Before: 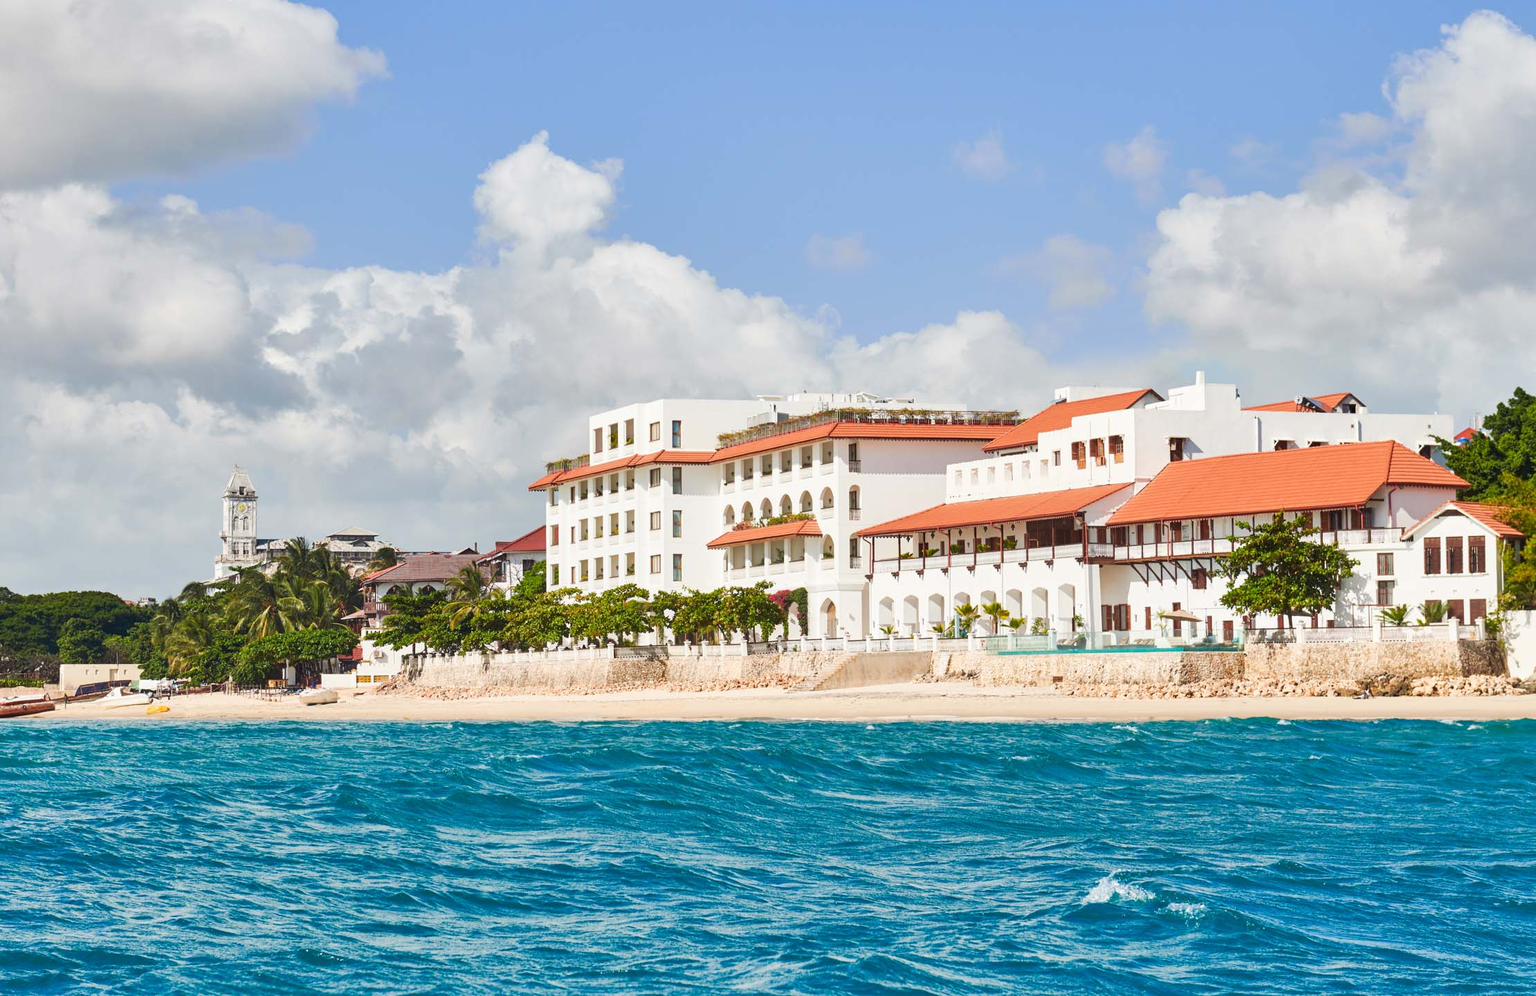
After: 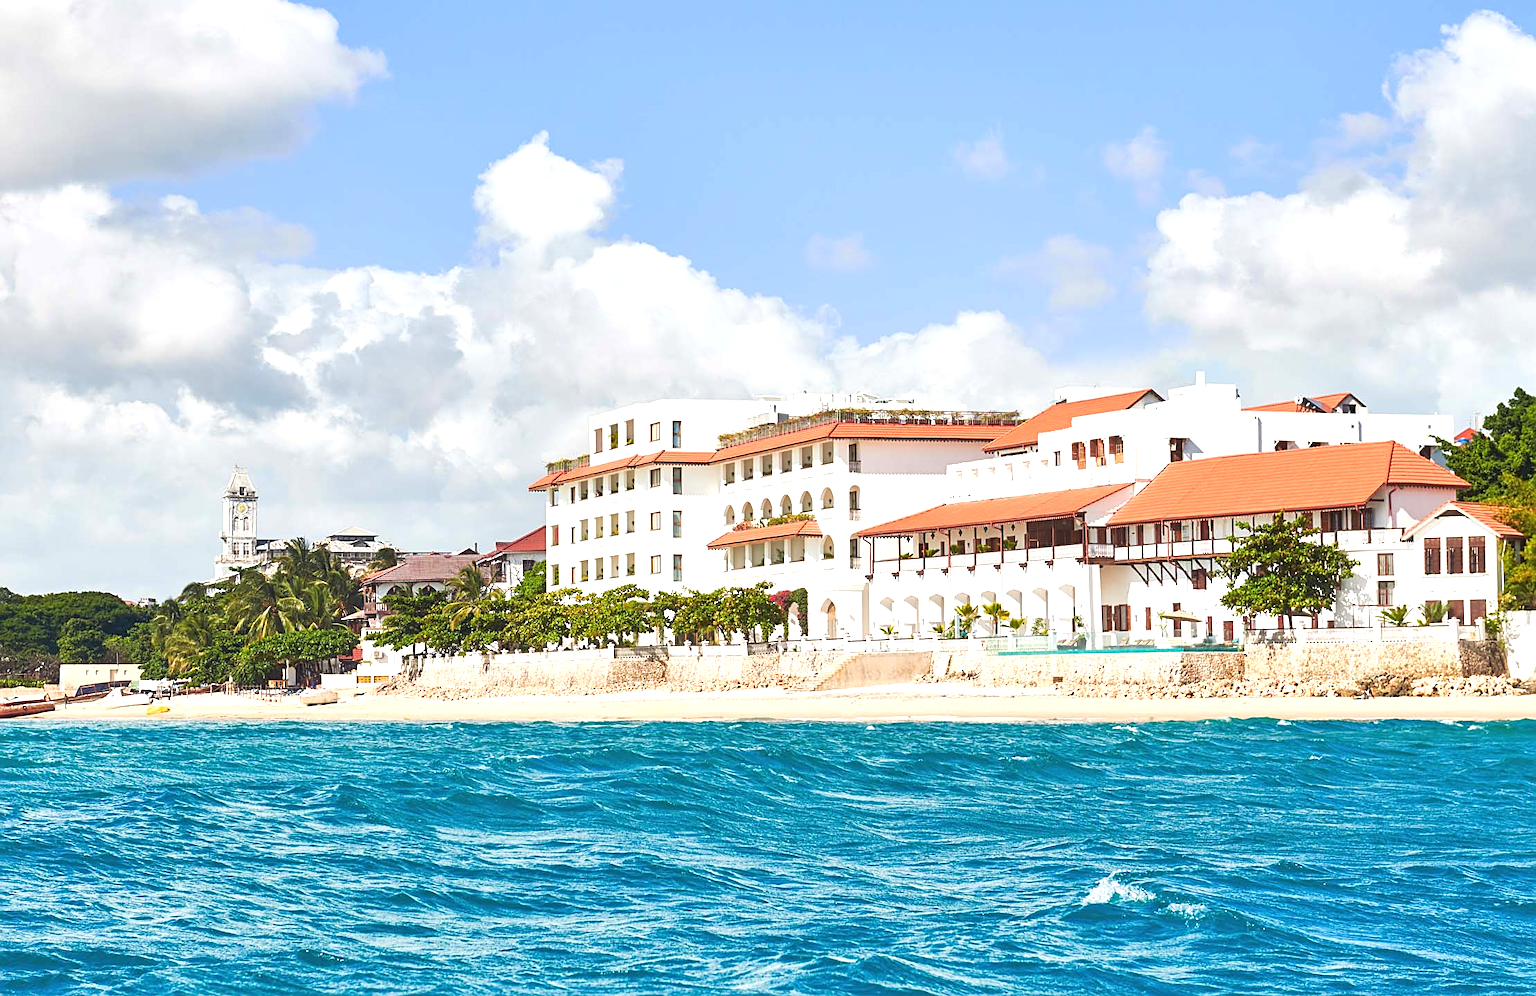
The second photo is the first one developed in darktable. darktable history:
sharpen: on, module defaults
exposure: black level correction -0.002, exposure 0.54 EV, compensate highlight preservation false
